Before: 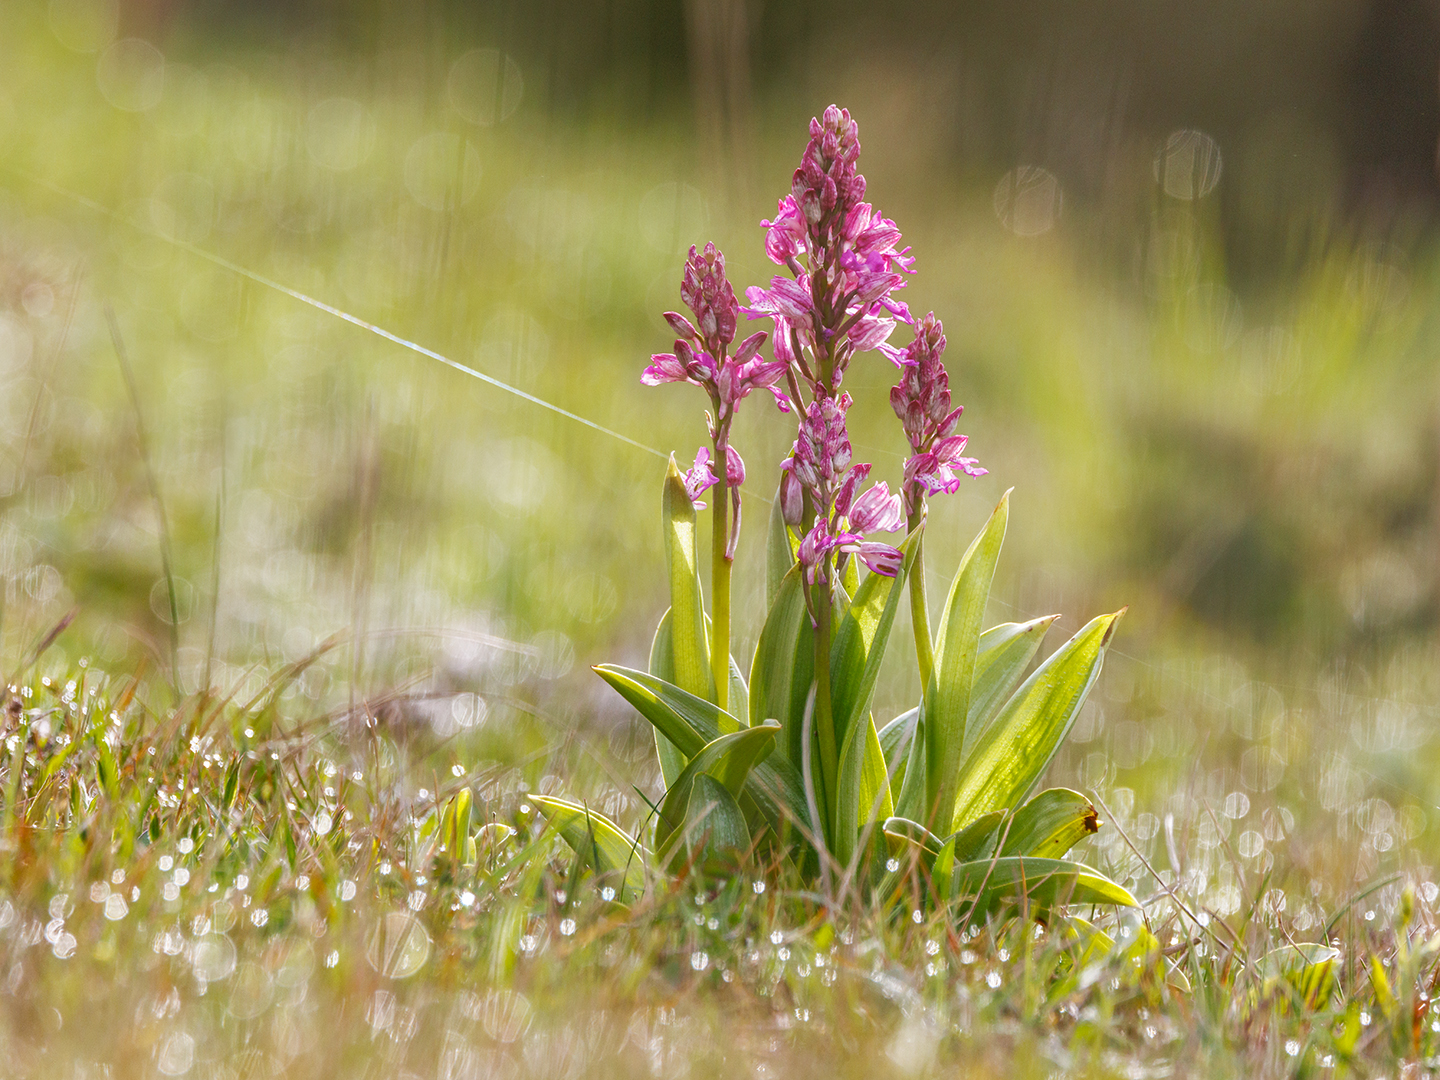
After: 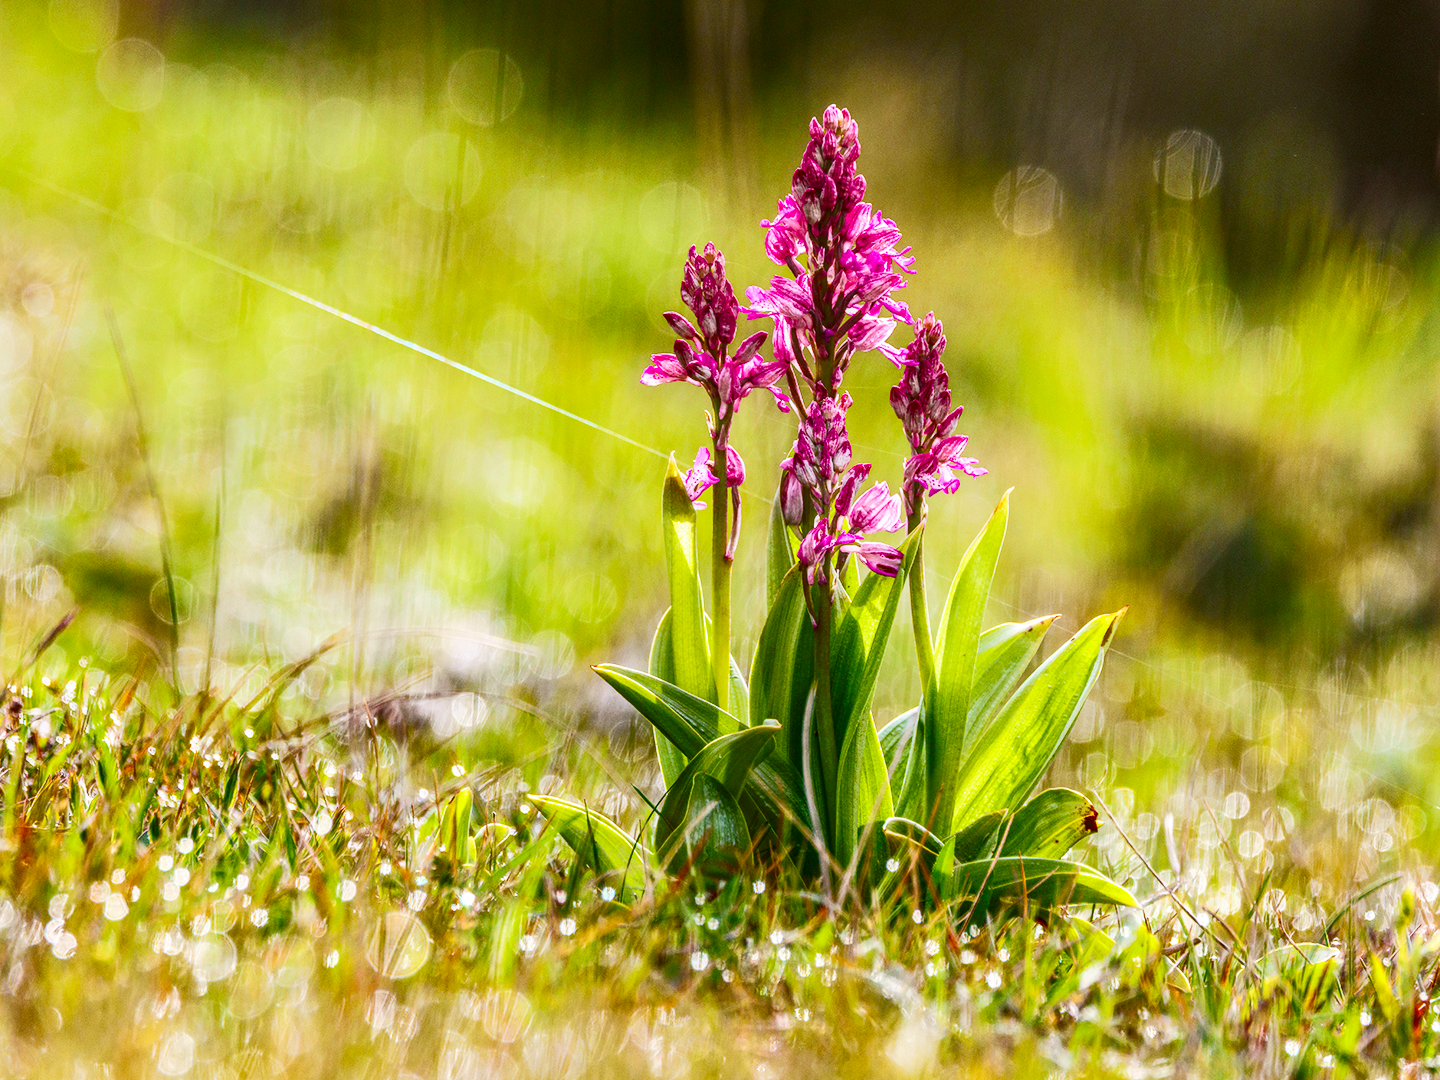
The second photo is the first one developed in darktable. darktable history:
contrast brightness saturation: contrast 0.129, brightness -0.047, saturation 0.151
contrast equalizer: octaves 7, y [[0.439, 0.44, 0.442, 0.457, 0.493, 0.498], [0.5 ×6], [0.5 ×6], [0 ×6], [0 ×6]], mix -0.197
tone curve: curves: ch0 [(0, 0.023) (0.132, 0.075) (0.251, 0.186) (0.463, 0.461) (0.662, 0.757) (0.854, 0.909) (1, 0.973)]; ch1 [(0, 0) (0.447, 0.411) (0.483, 0.469) (0.498, 0.496) (0.518, 0.514) (0.561, 0.579) (0.604, 0.645) (0.669, 0.73) (0.819, 0.93) (1, 1)]; ch2 [(0, 0) (0.307, 0.315) (0.425, 0.438) (0.483, 0.477) (0.503, 0.503) (0.526, 0.534) (0.567, 0.569) (0.617, 0.674) (0.703, 0.797) (0.985, 0.966)], color space Lab, independent channels, preserve colors none
local contrast: on, module defaults
